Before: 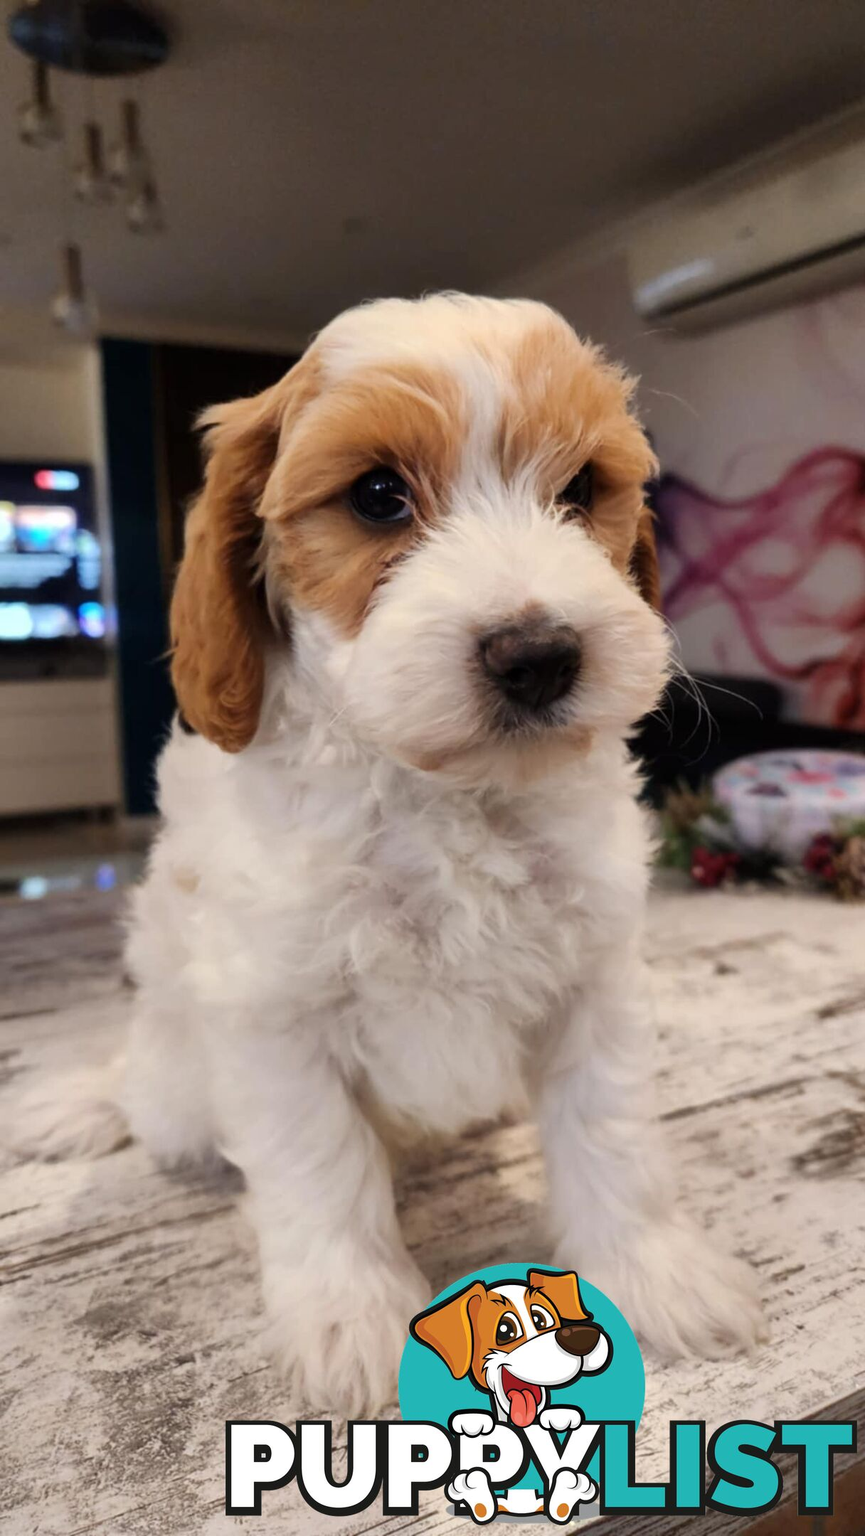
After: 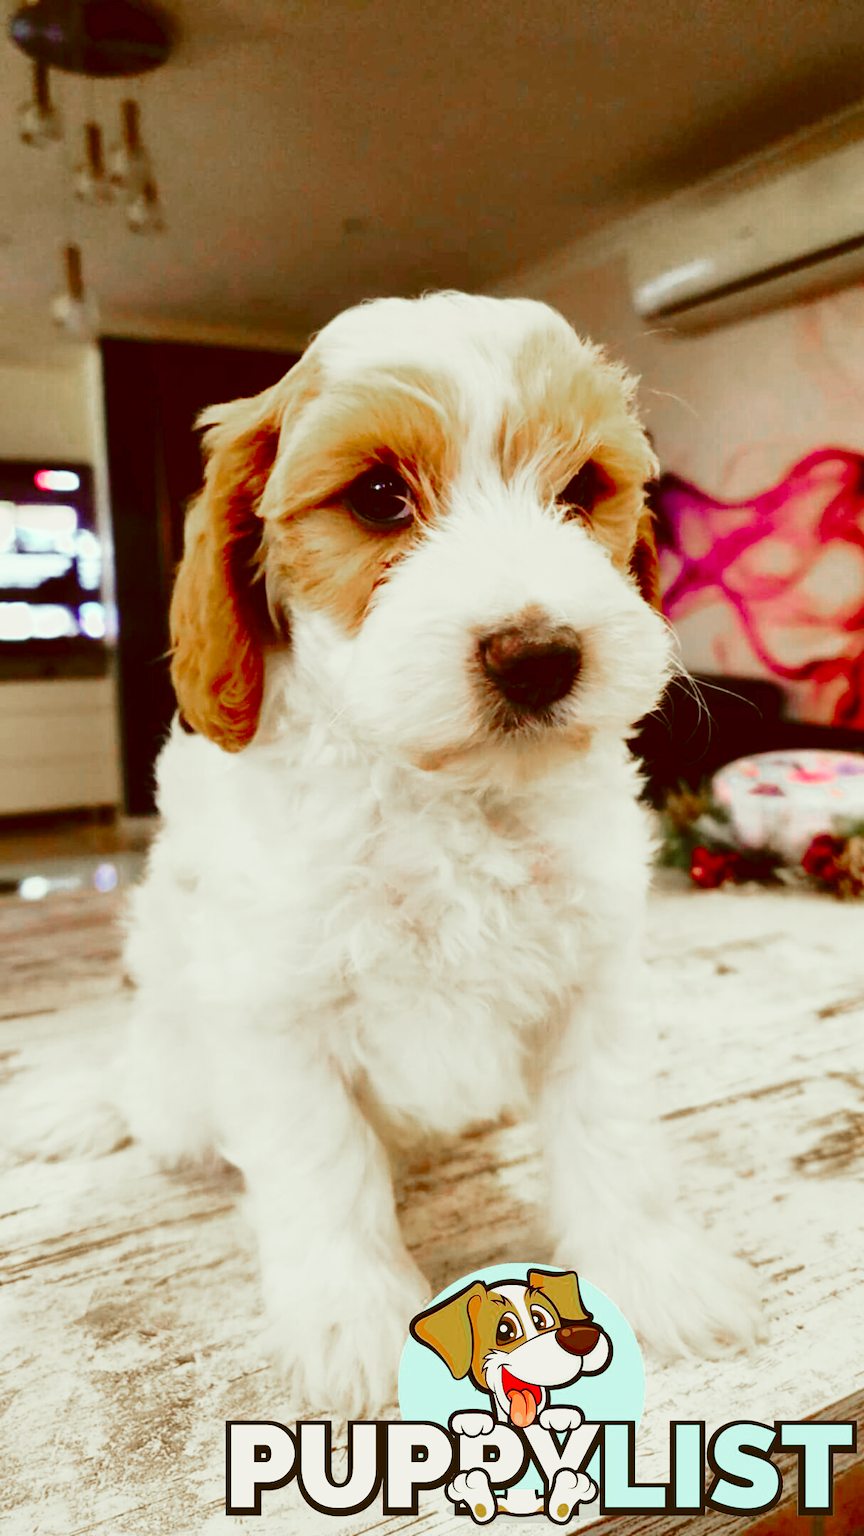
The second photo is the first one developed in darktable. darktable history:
color zones: curves: ch0 [(0, 0.48) (0.209, 0.398) (0.305, 0.332) (0.429, 0.493) (0.571, 0.5) (0.714, 0.5) (0.857, 0.5) (1, 0.48)]; ch1 [(0, 0.736) (0.143, 0.625) (0.225, 0.371) (0.429, 0.256) (0.571, 0.241) (0.714, 0.213) (0.857, 0.48) (1, 0.736)]; ch2 [(0, 0.448) (0.143, 0.498) (0.286, 0.5) (0.429, 0.5) (0.571, 0.5) (0.714, 0.5) (0.857, 0.5) (1, 0.448)]
velvia: on, module defaults
base curve: curves: ch0 [(0, 0) (0.028, 0.03) (0.105, 0.232) (0.387, 0.748) (0.754, 0.968) (1, 1)], preserve colors none
color calibration: illuminant same as pipeline (D50), adaptation XYZ, x 0.346, y 0.358, temperature 5009.59 K
color correction: highlights a* -6.05, highlights b* 9.27, shadows a* 10.02, shadows b* 23.73
exposure: exposure 0.482 EV, compensate exposure bias true, compensate highlight preservation false
